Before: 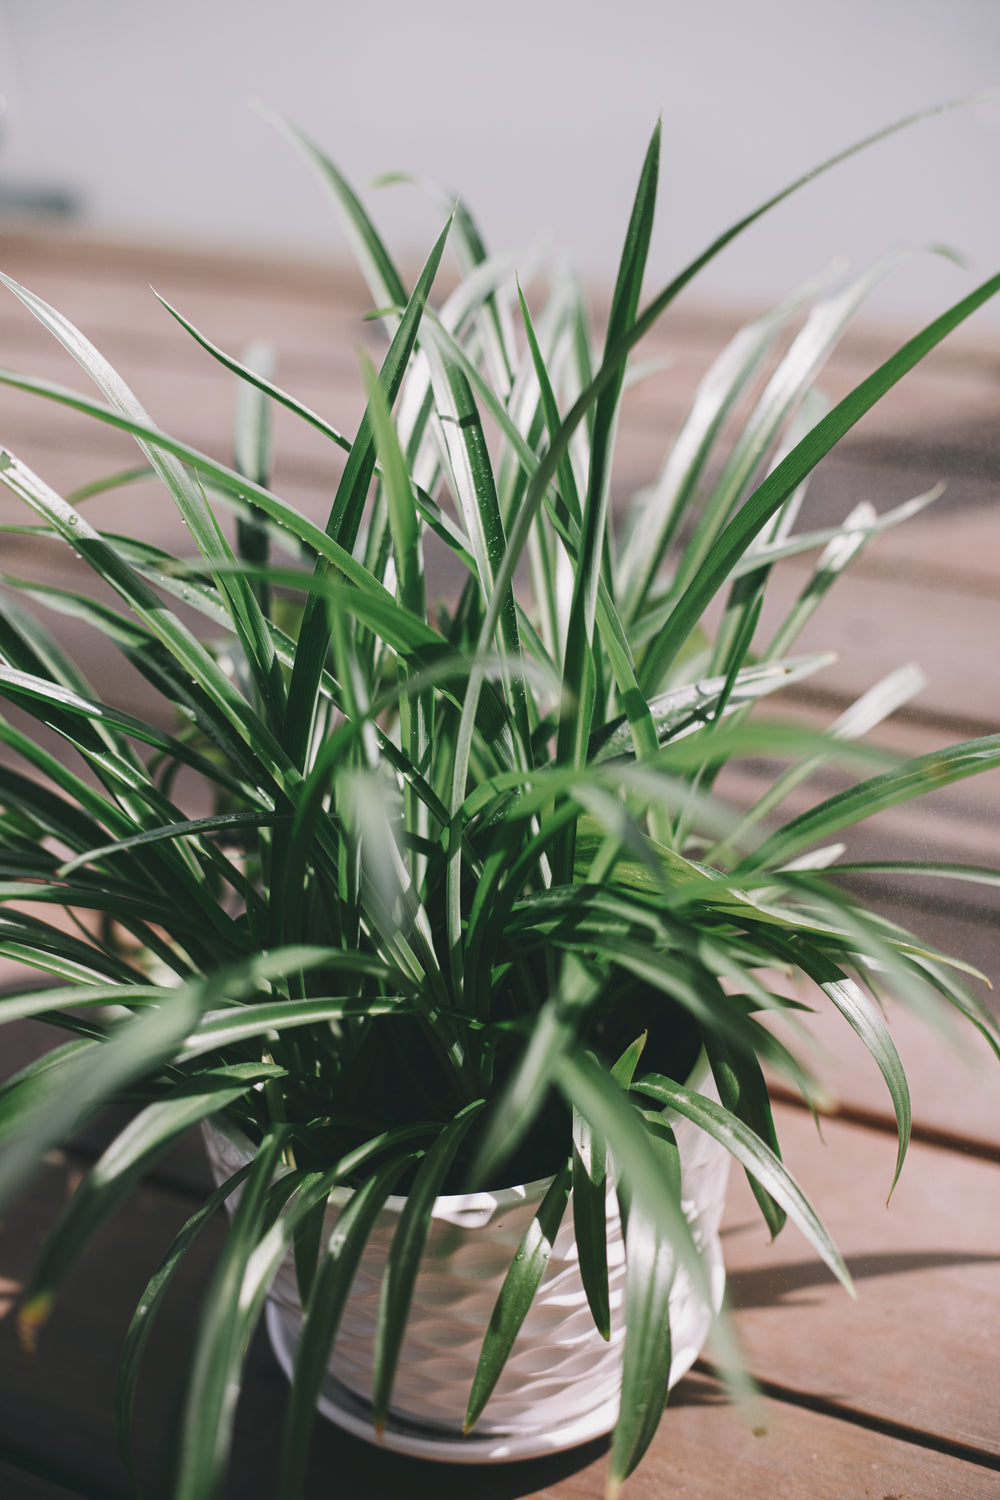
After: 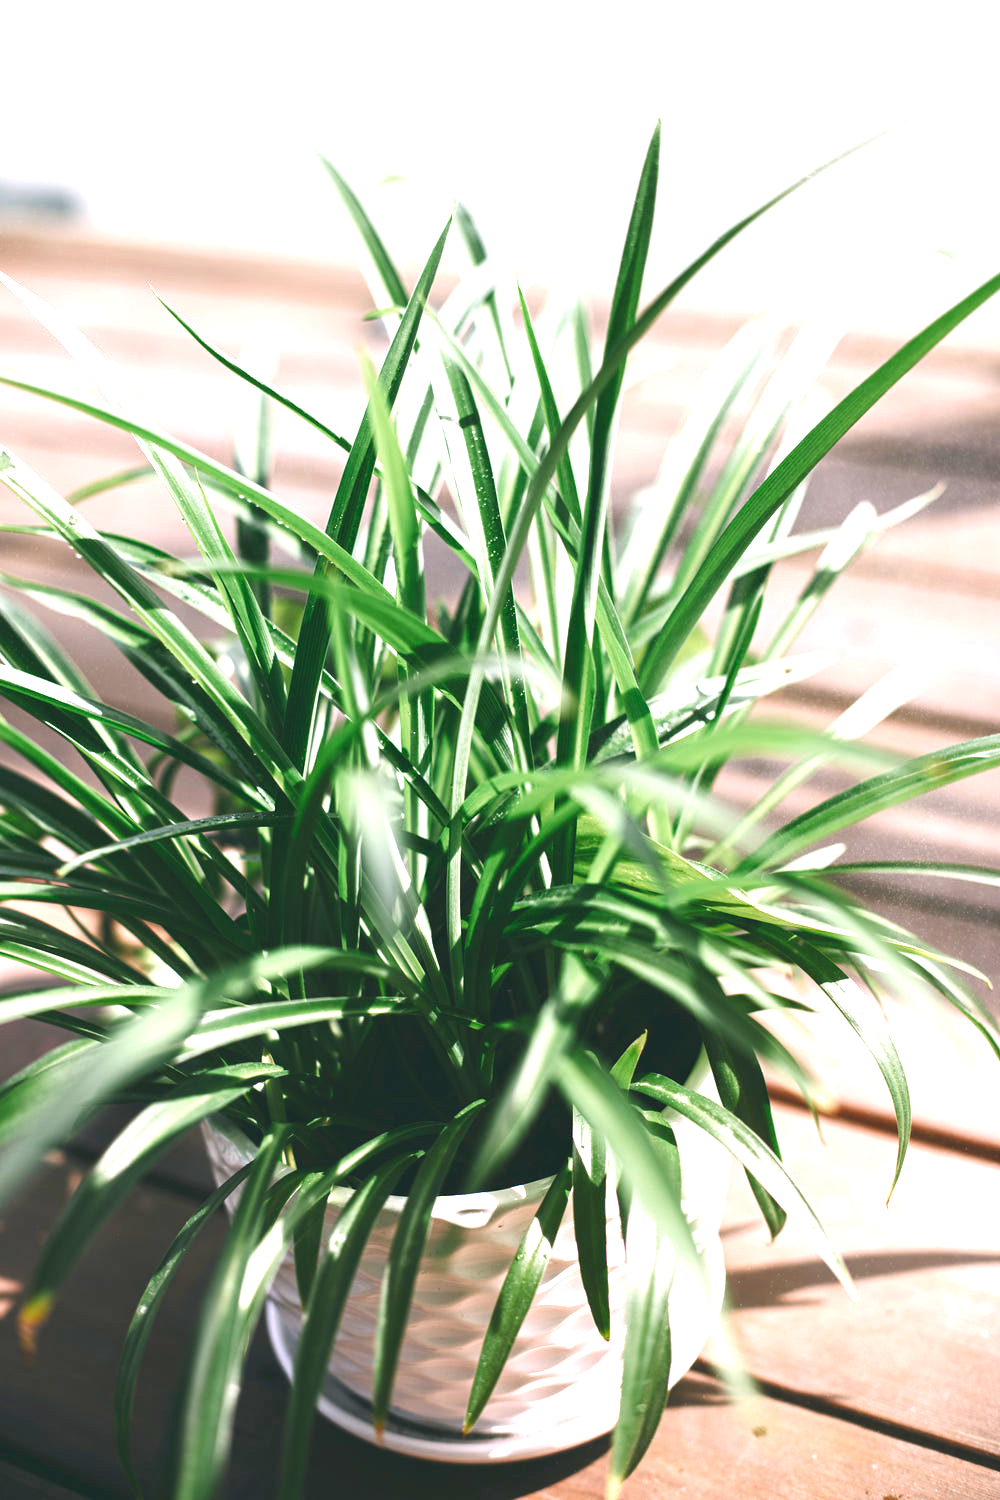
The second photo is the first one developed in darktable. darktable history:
color balance rgb: power › hue 328.59°, perceptual saturation grading › global saturation 20%, perceptual saturation grading › highlights -25.594%, perceptual saturation grading › shadows 24.737%, global vibrance 25.062%, contrast 10.454%
exposure: exposure 1.072 EV, compensate highlight preservation false
